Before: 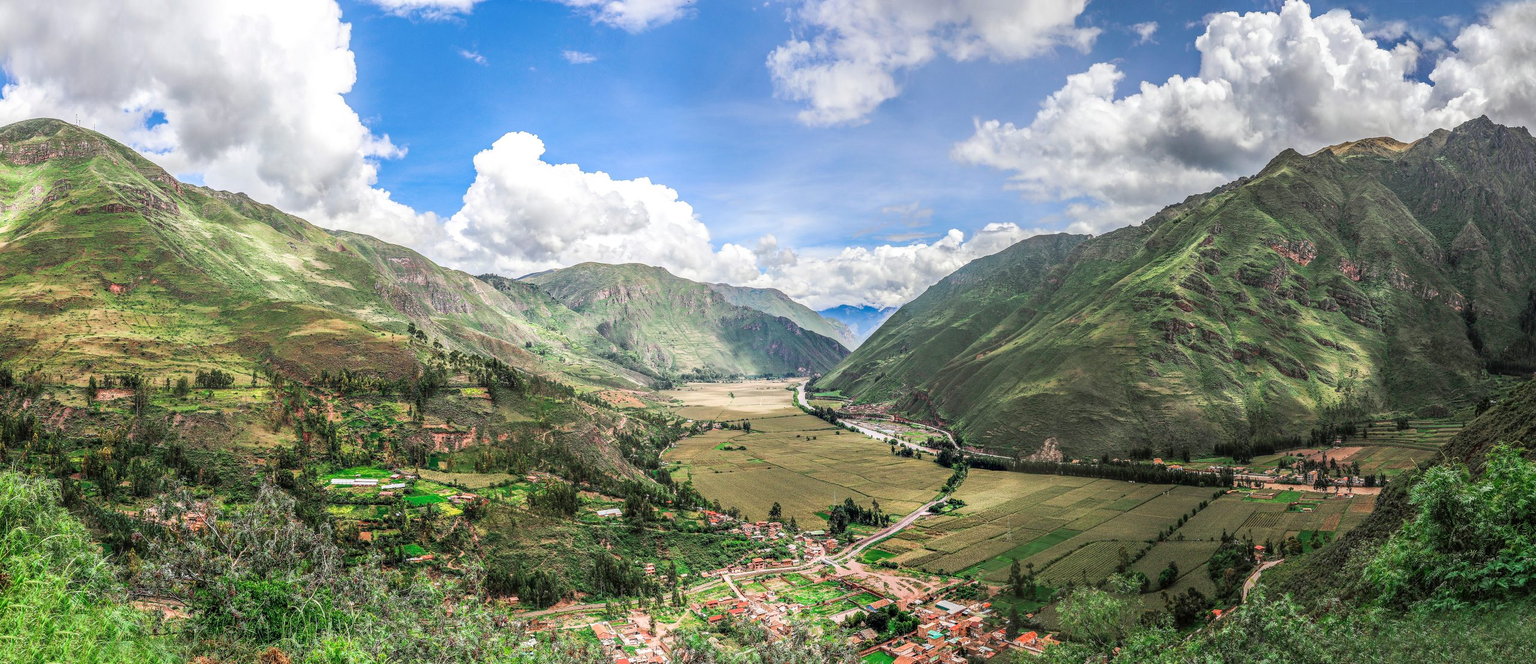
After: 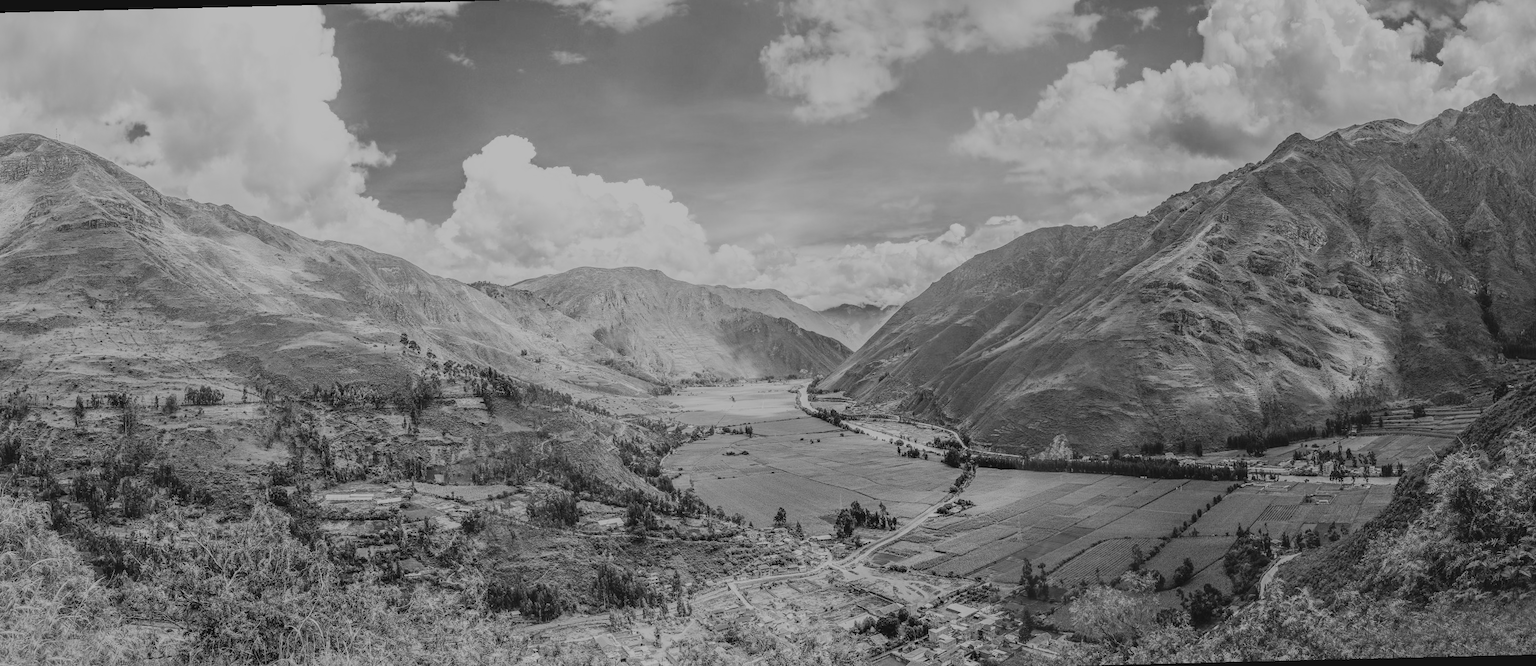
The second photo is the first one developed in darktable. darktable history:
rotate and perspective: rotation -1.42°, crop left 0.016, crop right 0.984, crop top 0.035, crop bottom 0.965
color balance: lift [1.005, 0.99, 1.007, 1.01], gamma [1, 0.979, 1.011, 1.021], gain [0.923, 1.098, 1.025, 0.902], input saturation 90.45%, contrast 7.73%, output saturation 105.91%
monochrome: on, module defaults
filmic rgb: white relative exposure 8 EV, threshold 3 EV, hardness 2.44, latitude 10.07%, contrast 0.72, highlights saturation mix 10%, shadows ↔ highlights balance 1.38%, color science v4 (2020), enable highlight reconstruction true
